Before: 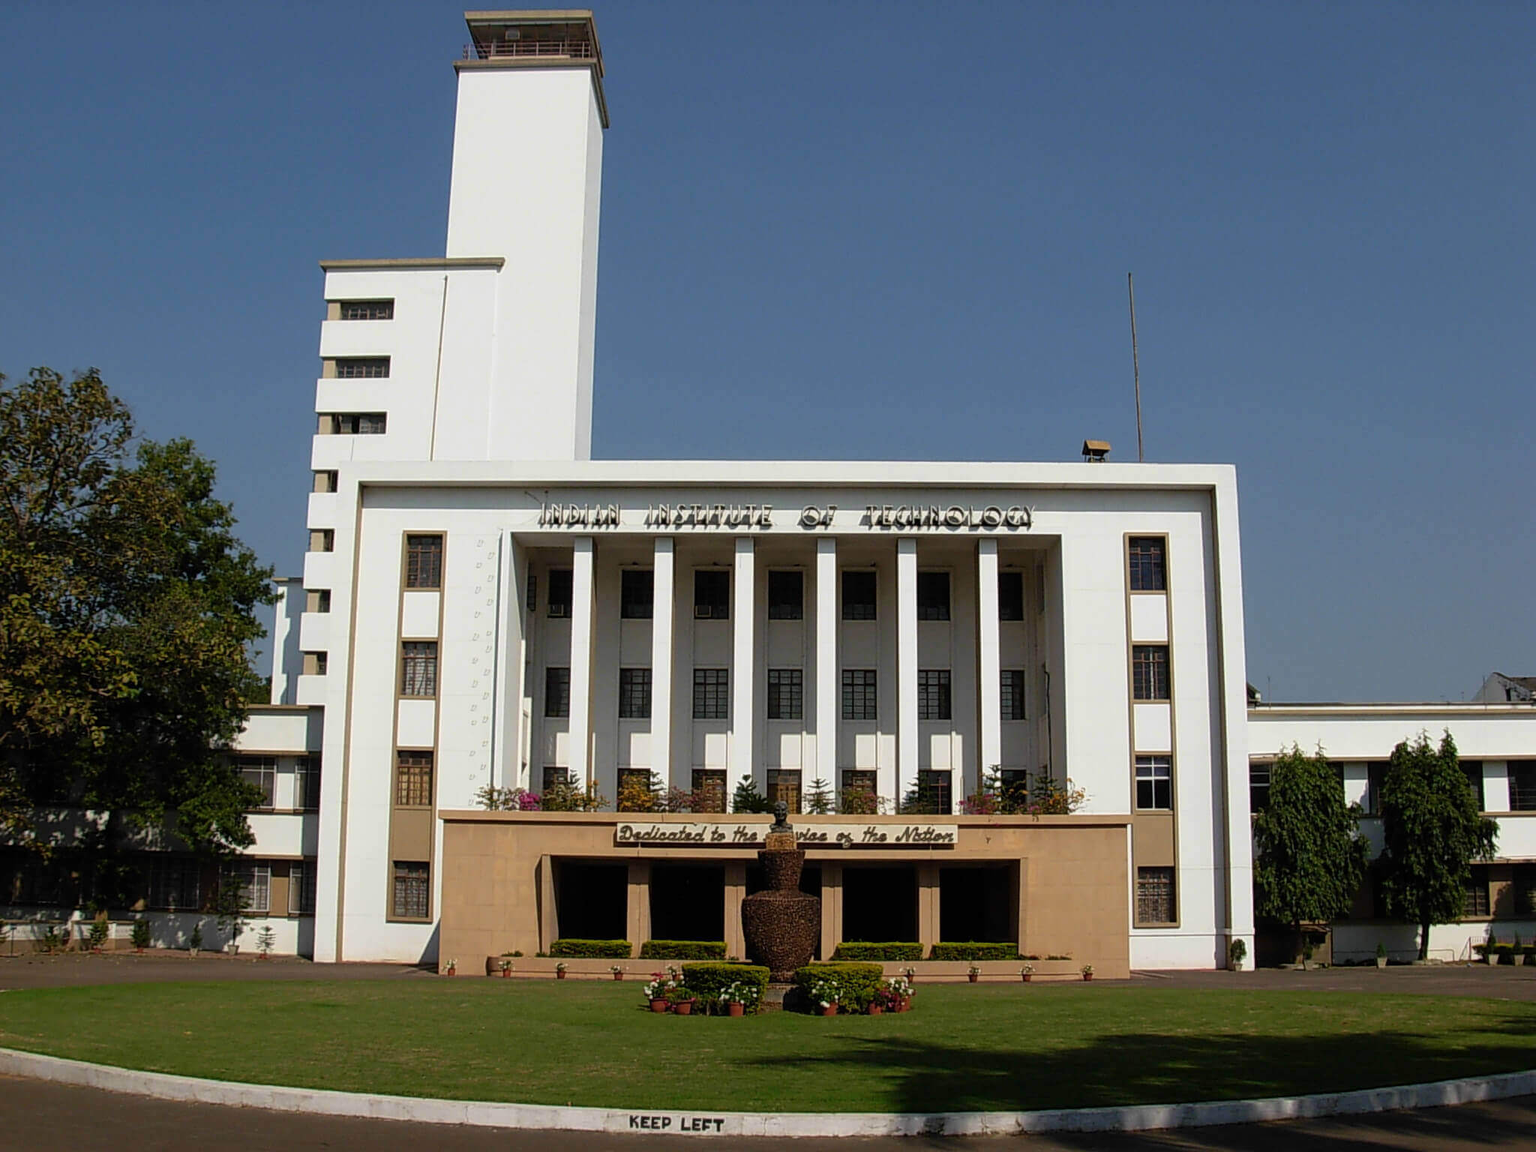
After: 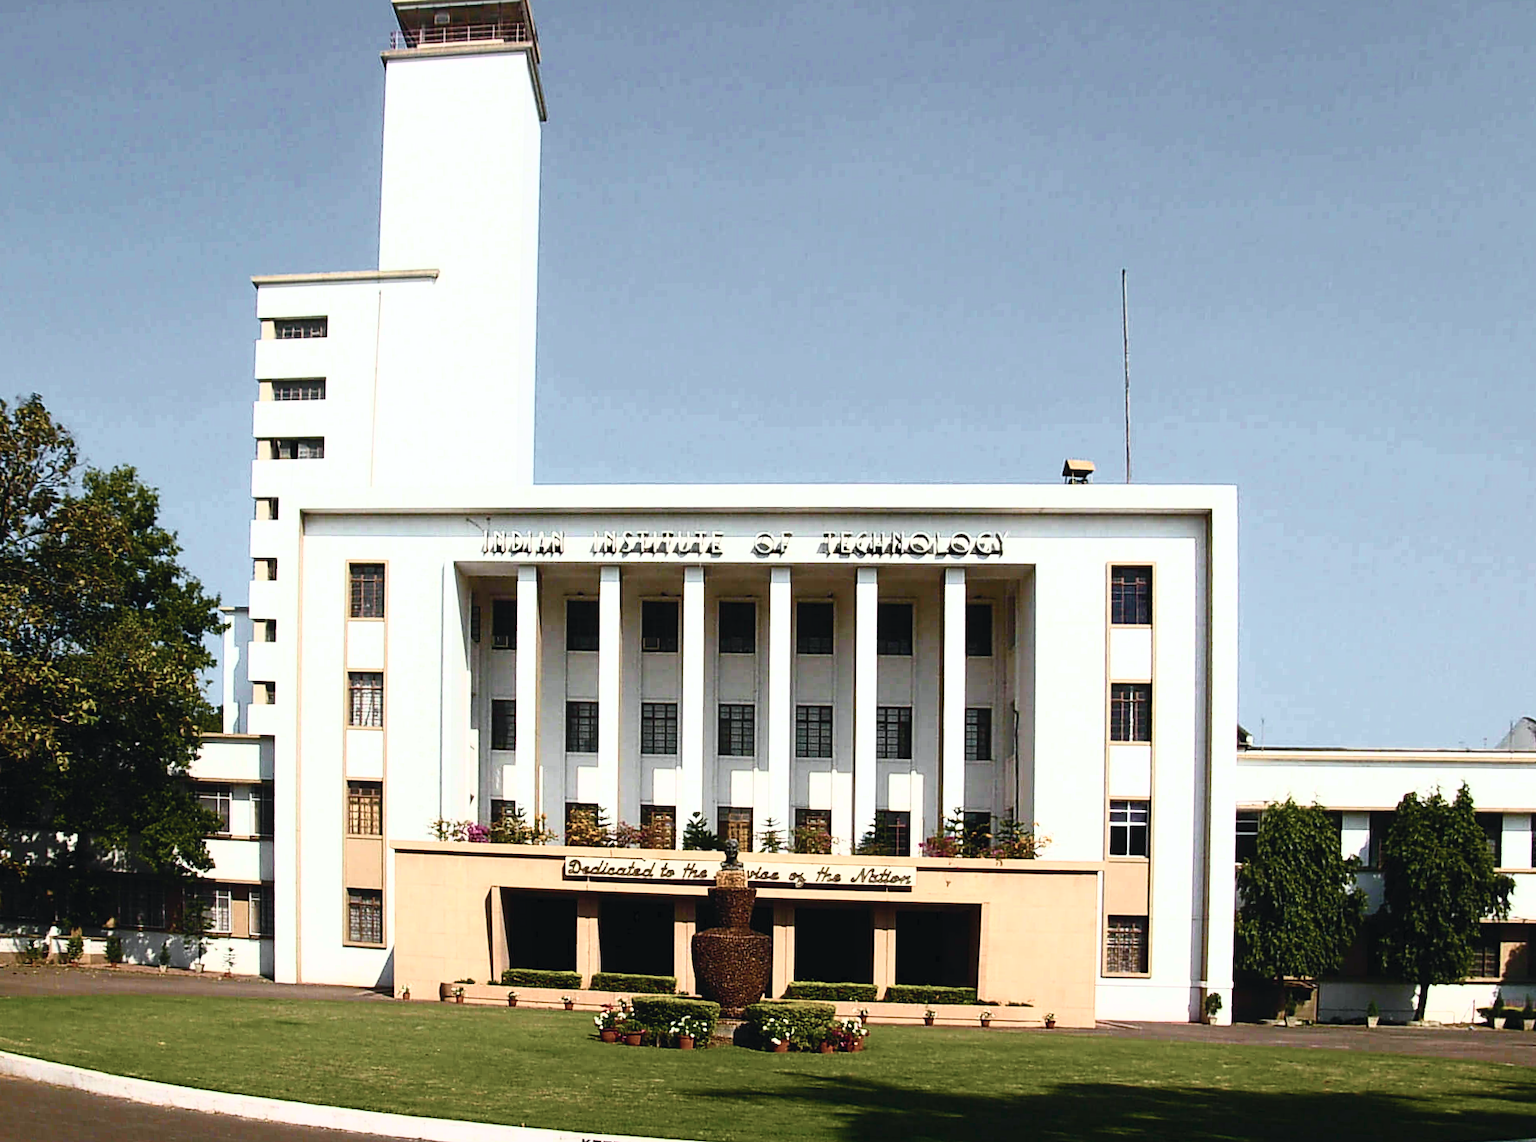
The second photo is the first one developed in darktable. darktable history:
rotate and perspective: rotation 0.062°, lens shift (vertical) 0.115, lens shift (horizontal) -0.133, crop left 0.047, crop right 0.94, crop top 0.061, crop bottom 0.94
tone curve: curves: ch0 [(0, 0.023) (0.087, 0.065) (0.184, 0.168) (0.45, 0.54) (0.57, 0.683) (0.722, 0.825) (0.877, 0.948) (1, 1)]; ch1 [(0, 0) (0.388, 0.369) (0.44, 0.44) (0.489, 0.481) (0.534, 0.551) (0.657, 0.659) (1, 1)]; ch2 [(0, 0) (0.353, 0.317) (0.408, 0.427) (0.472, 0.46) (0.5, 0.496) (0.537, 0.539) (0.576, 0.592) (0.625, 0.631) (1, 1)], color space Lab, independent channels, preserve colors none
contrast brightness saturation: contrast 0.57, brightness 0.57, saturation -0.34
color balance rgb: perceptual saturation grading › global saturation 35%, perceptual saturation grading › highlights -25%, perceptual saturation grading › shadows 50%
